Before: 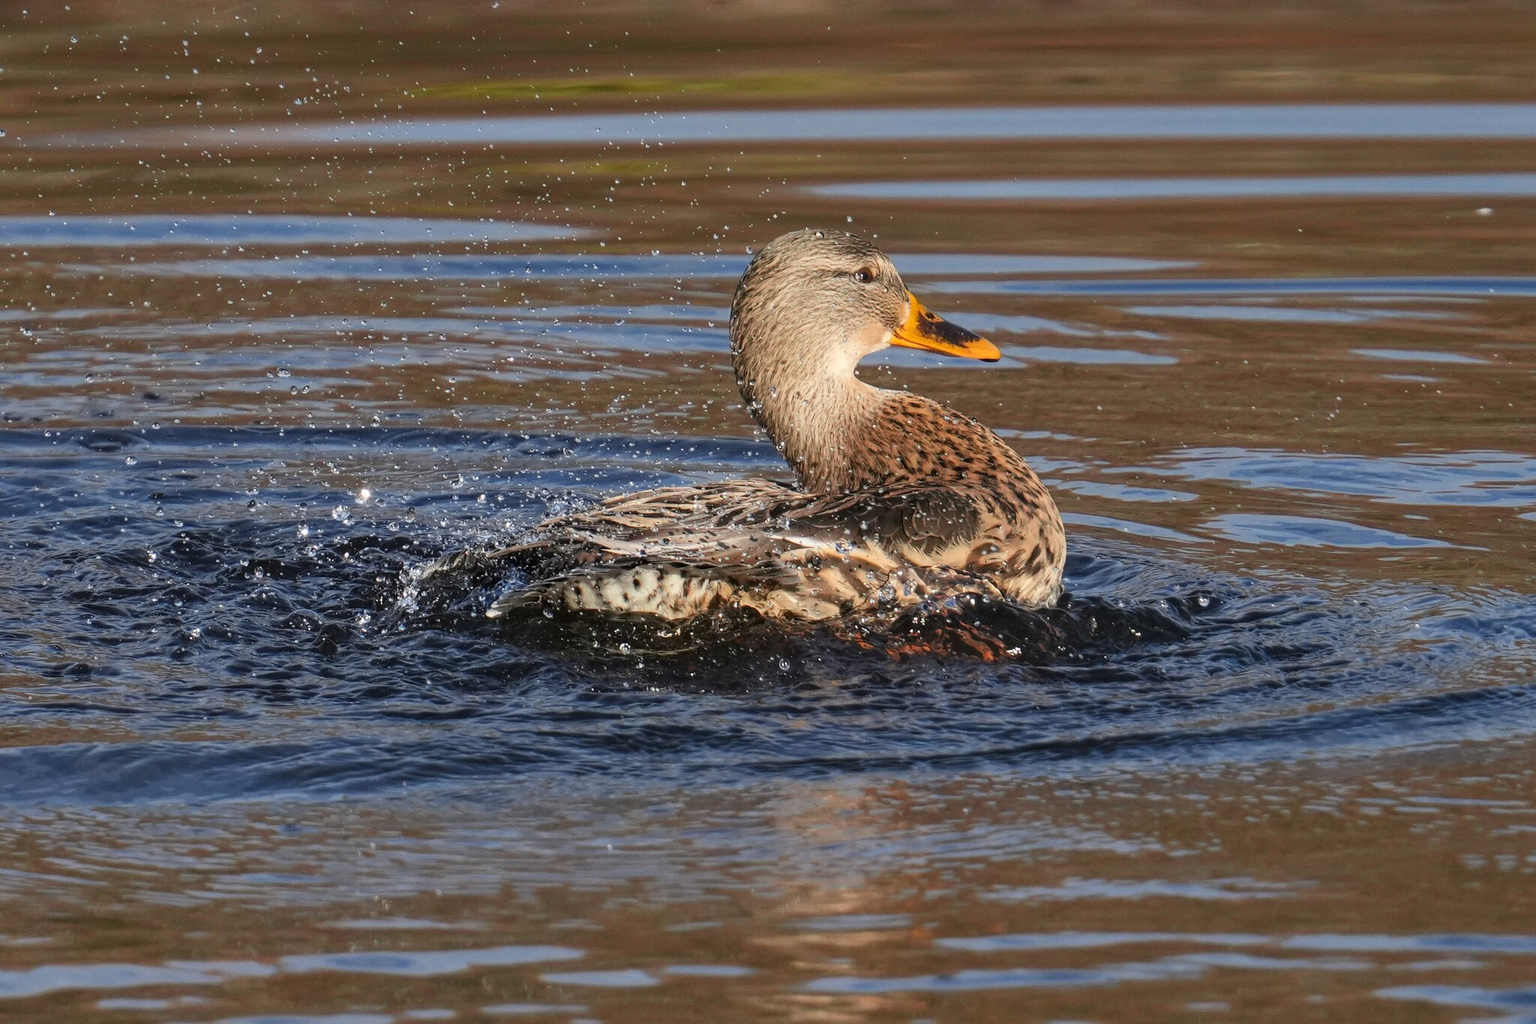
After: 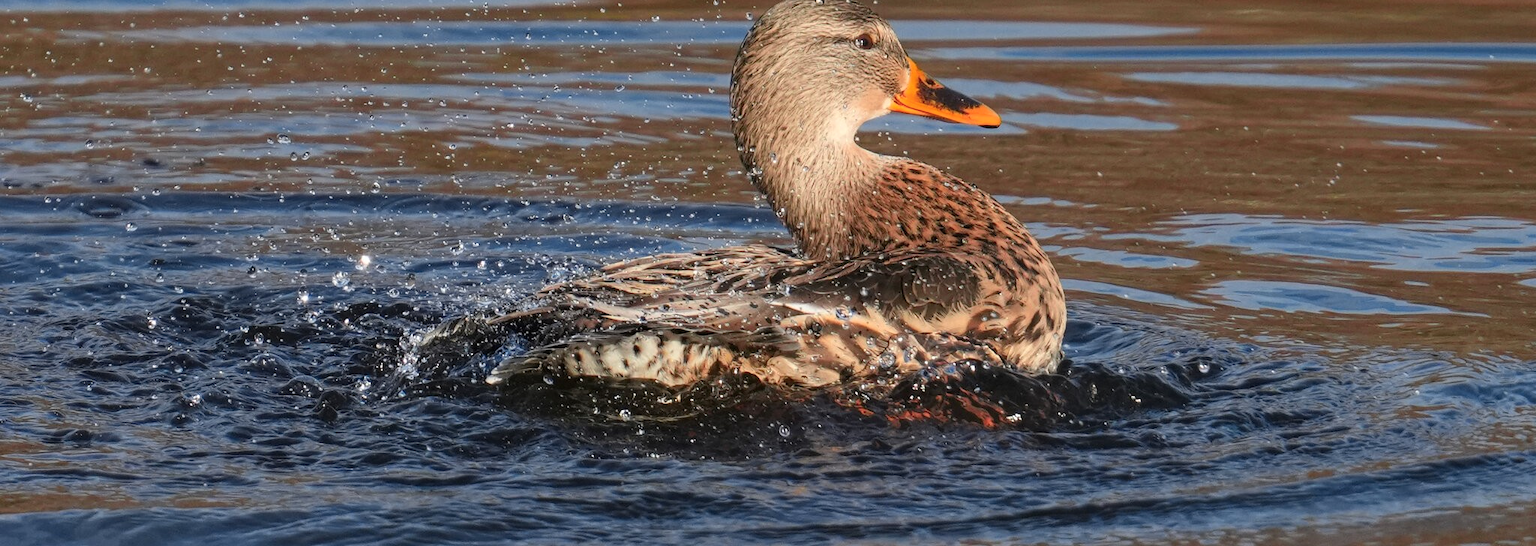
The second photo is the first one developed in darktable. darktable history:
crop and rotate: top 22.886%, bottom 23.713%
color zones: curves: ch1 [(0.239, 0.552) (0.75, 0.5)]; ch2 [(0.25, 0.462) (0.749, 0.457)]
